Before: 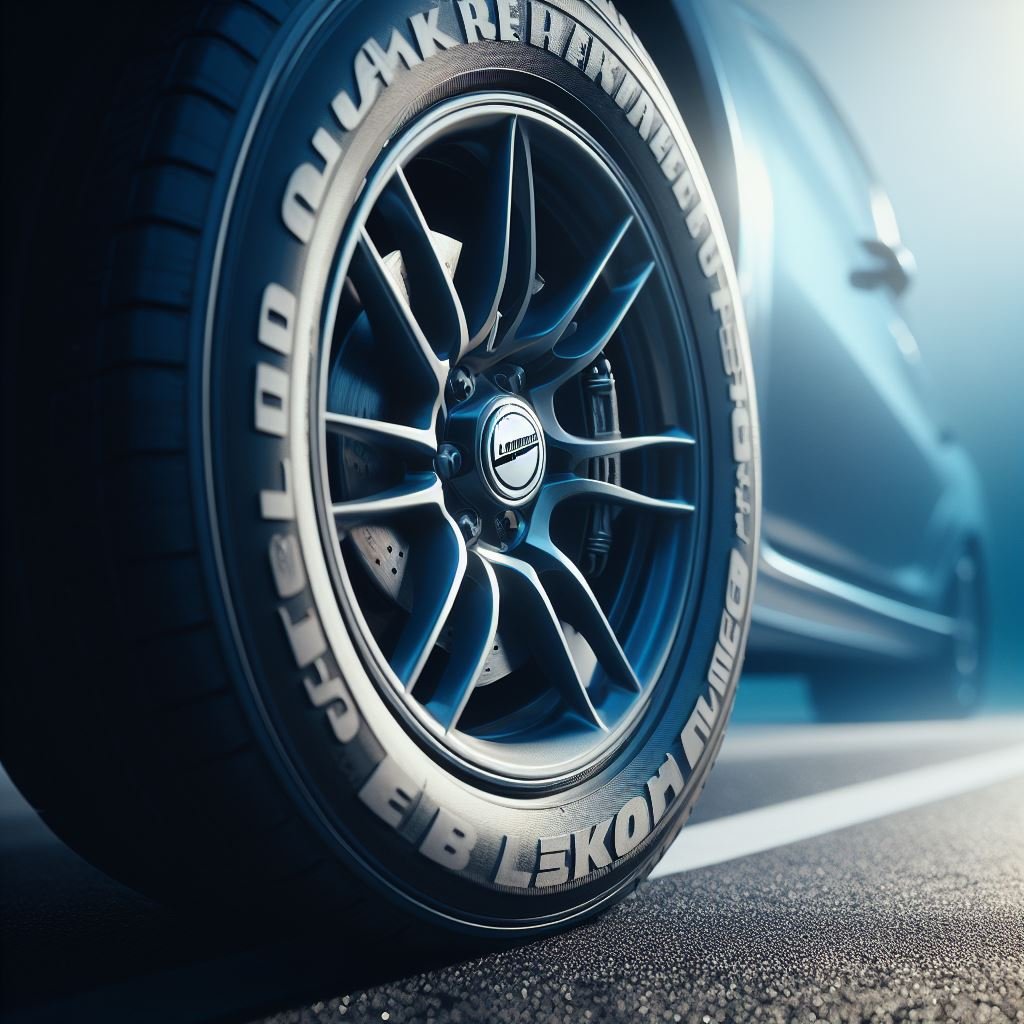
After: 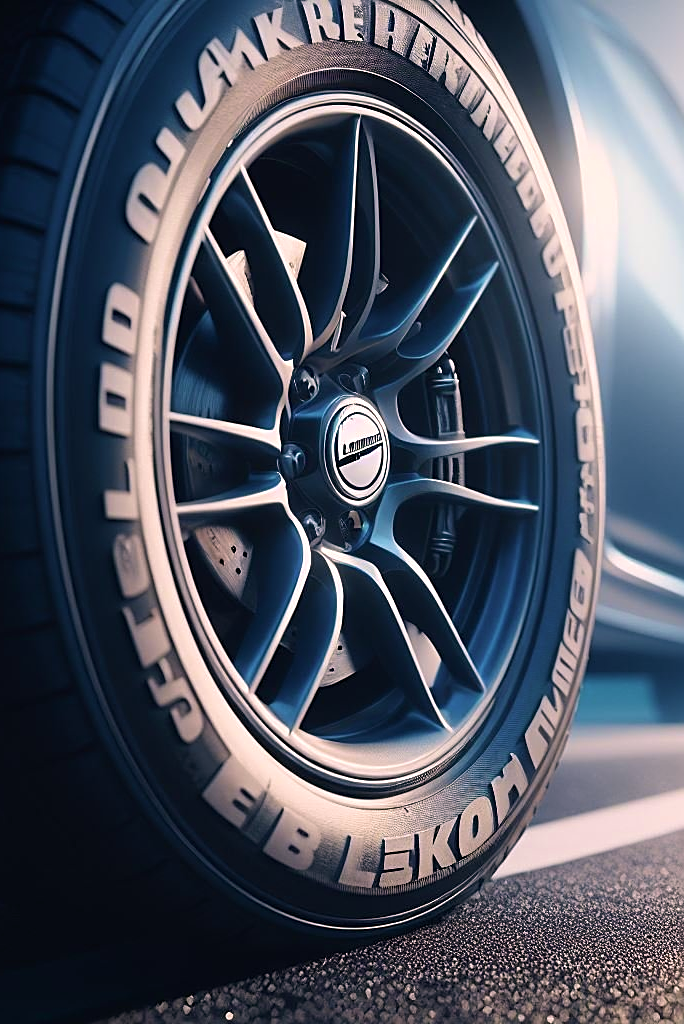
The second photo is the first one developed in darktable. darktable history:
color correction: highlights a* 12.18, highlights b* 5.59
velvia: on, module defaults
sharpen: on, module defaults
crop and rotate: left 15.258%, right 17.854%
